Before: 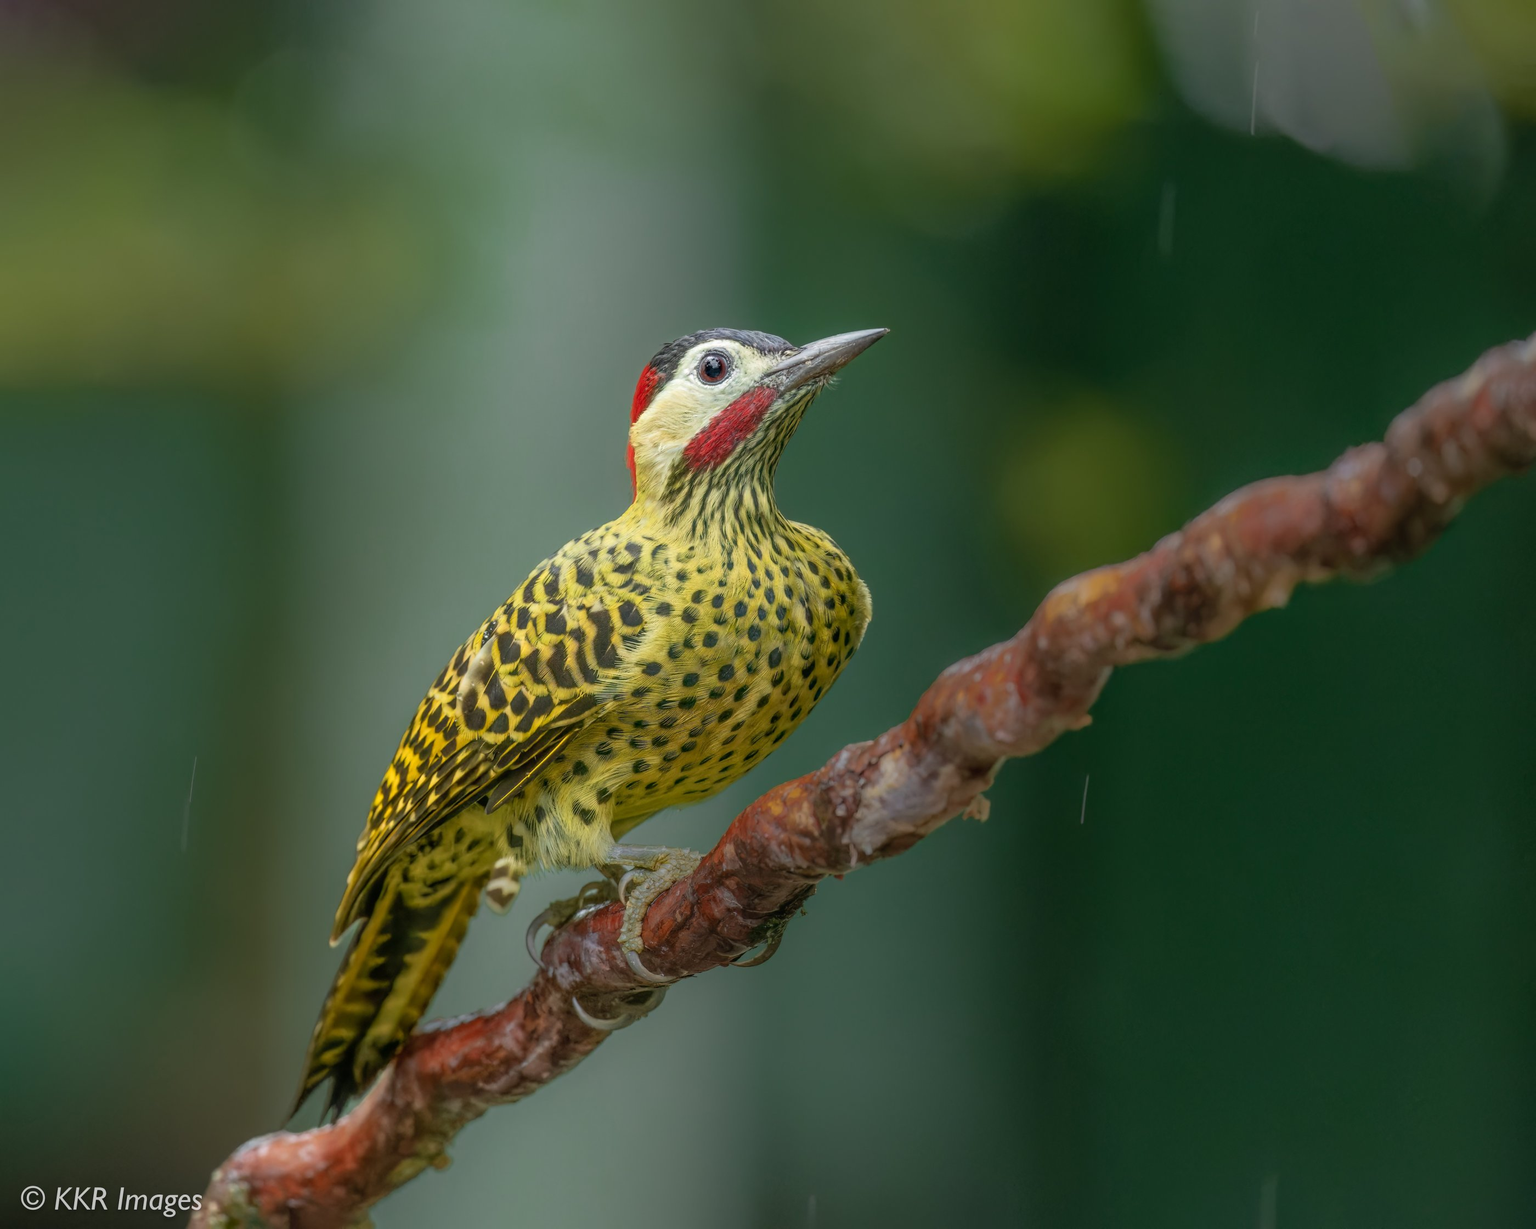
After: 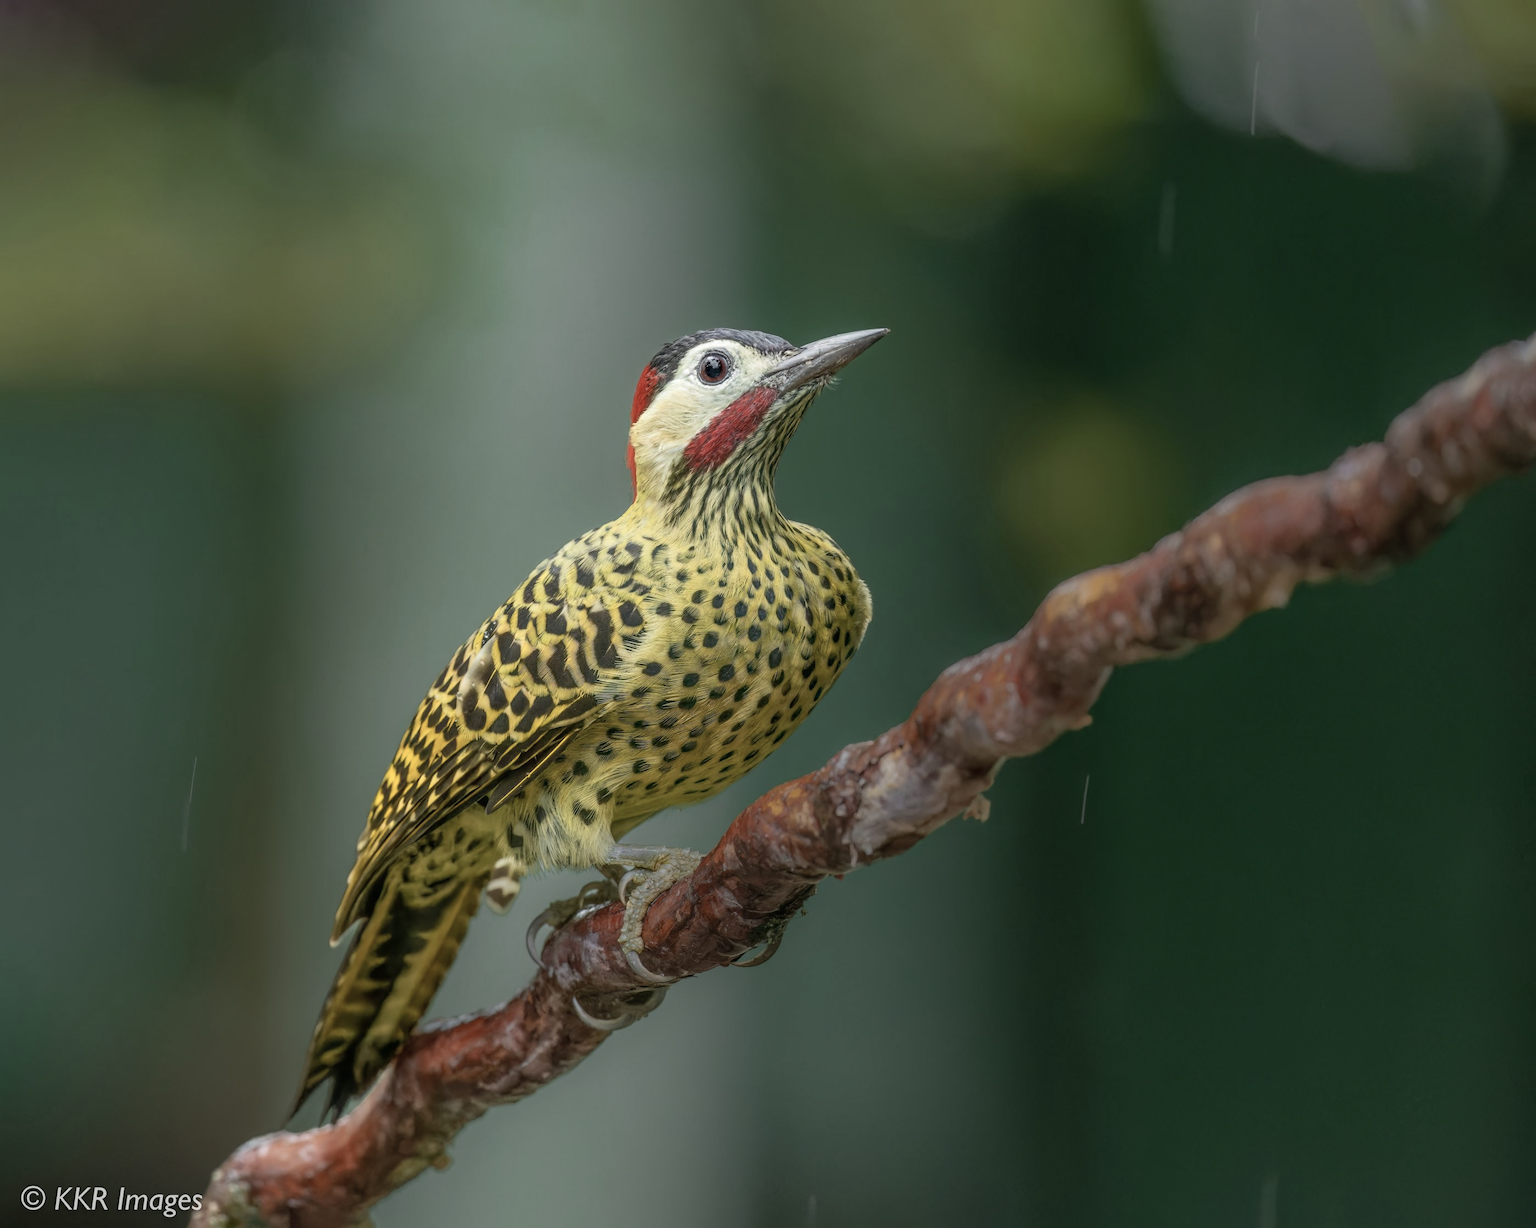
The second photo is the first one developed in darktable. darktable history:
contrast brightness saturation: contrast 0.096, saturation -0.302
